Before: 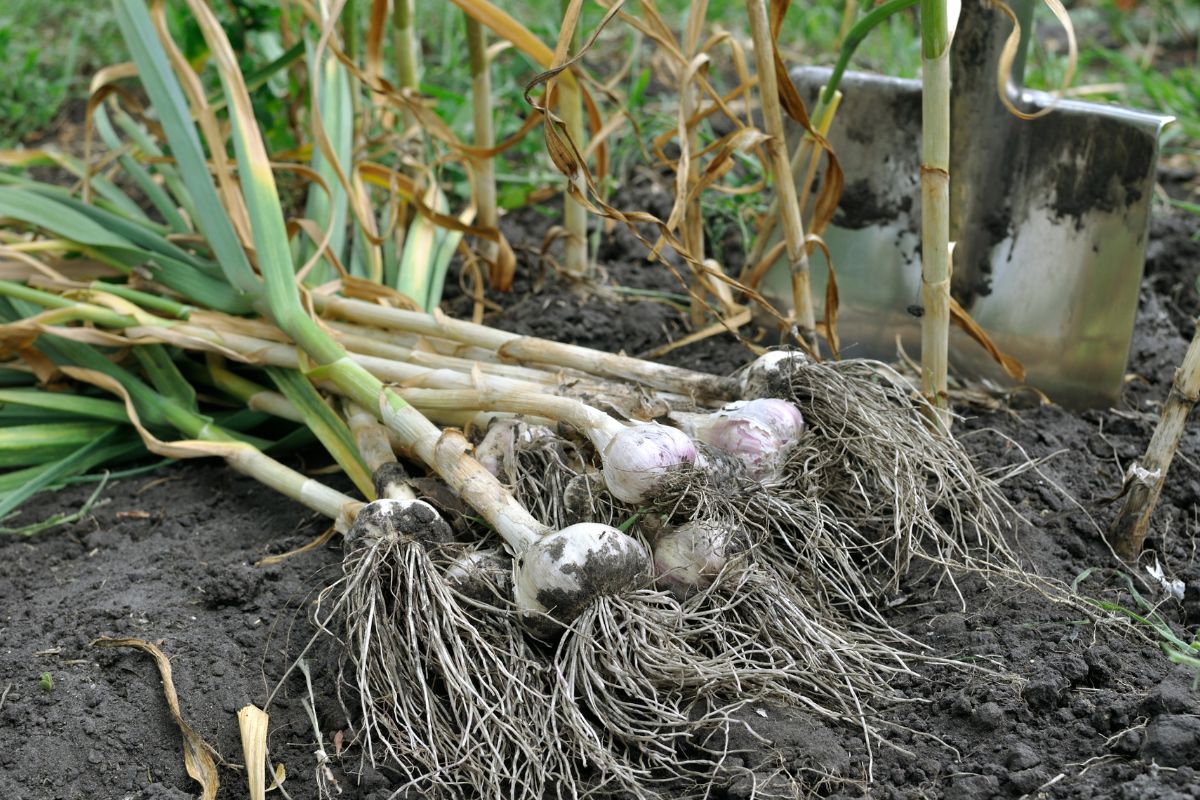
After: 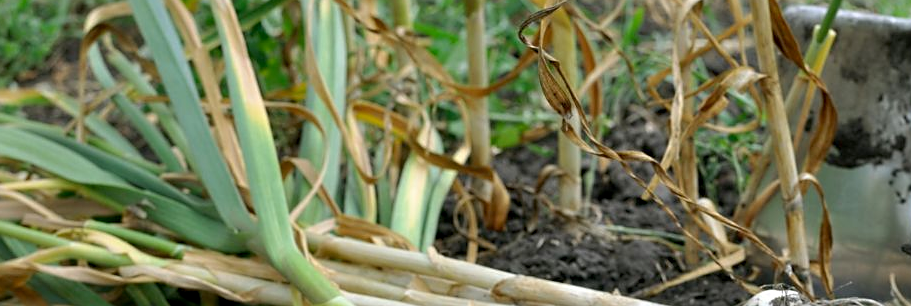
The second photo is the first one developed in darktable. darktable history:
exposure: black level correction 0.004, exposure 0.016 EV, compensate highlight preservation false
sharpen: radius 1.909, amount 0.409, threshold 1.158
crop: left 0.547%, top 7.646%, right 23.525%, bottom 53.835%
